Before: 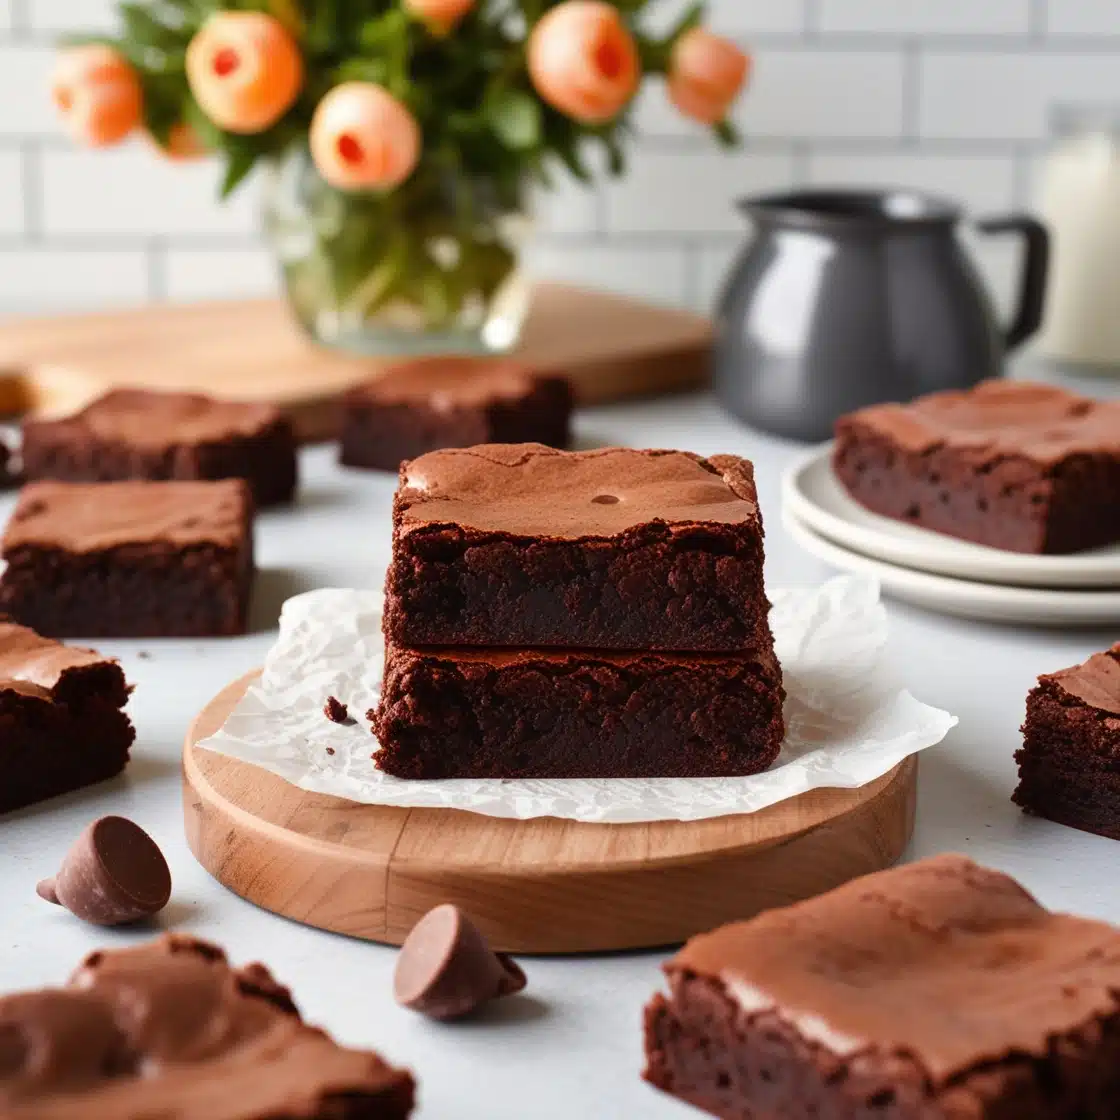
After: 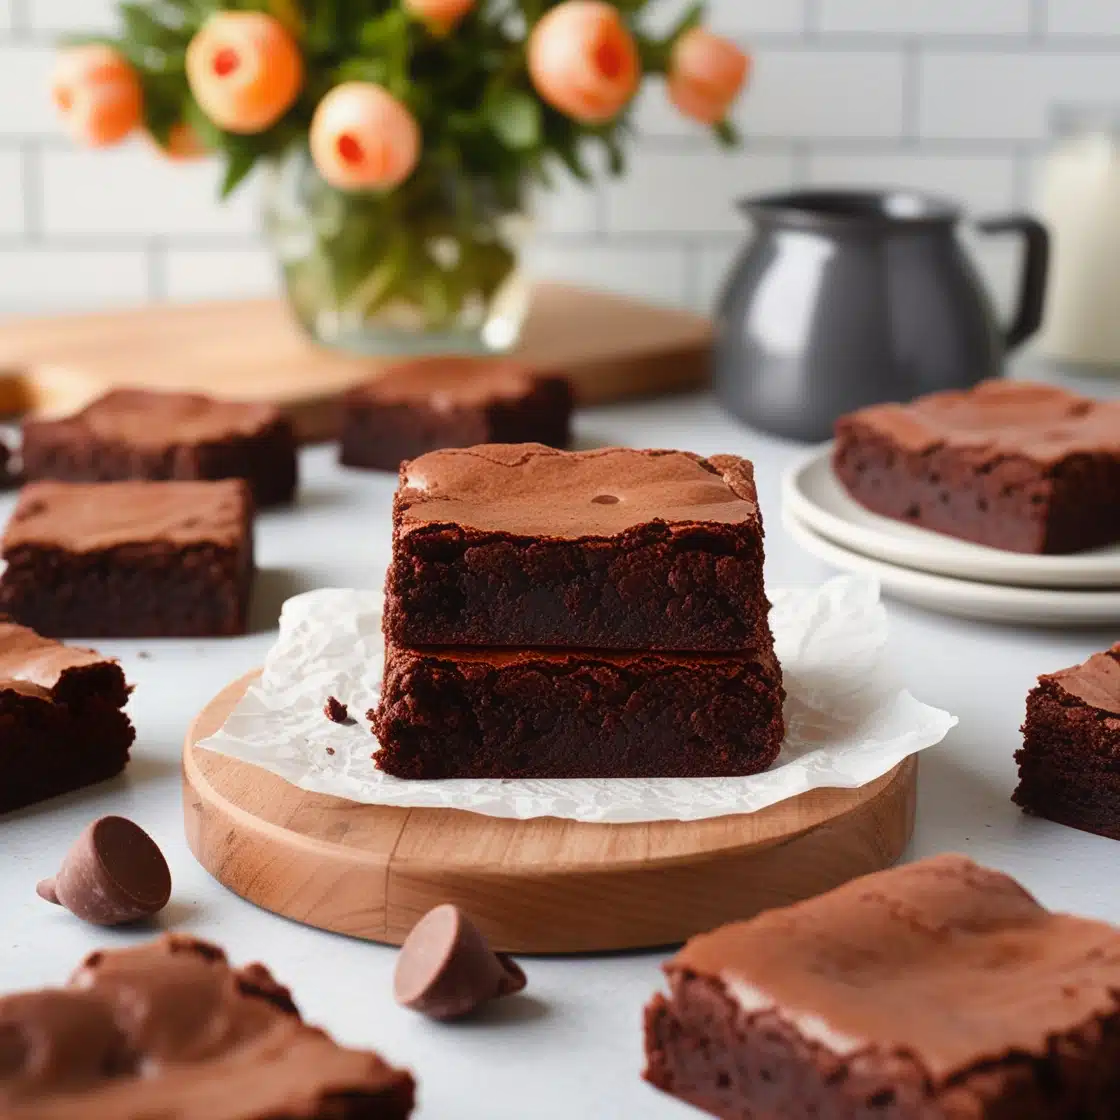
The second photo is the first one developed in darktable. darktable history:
contrast equalizer: octaves 7, y [[0.5, 0.488, 0.462, 0.461, 0.491, 0.5], [0.5 ×6], [0.5 ×6], [0 ×6], [0 ×6]]
